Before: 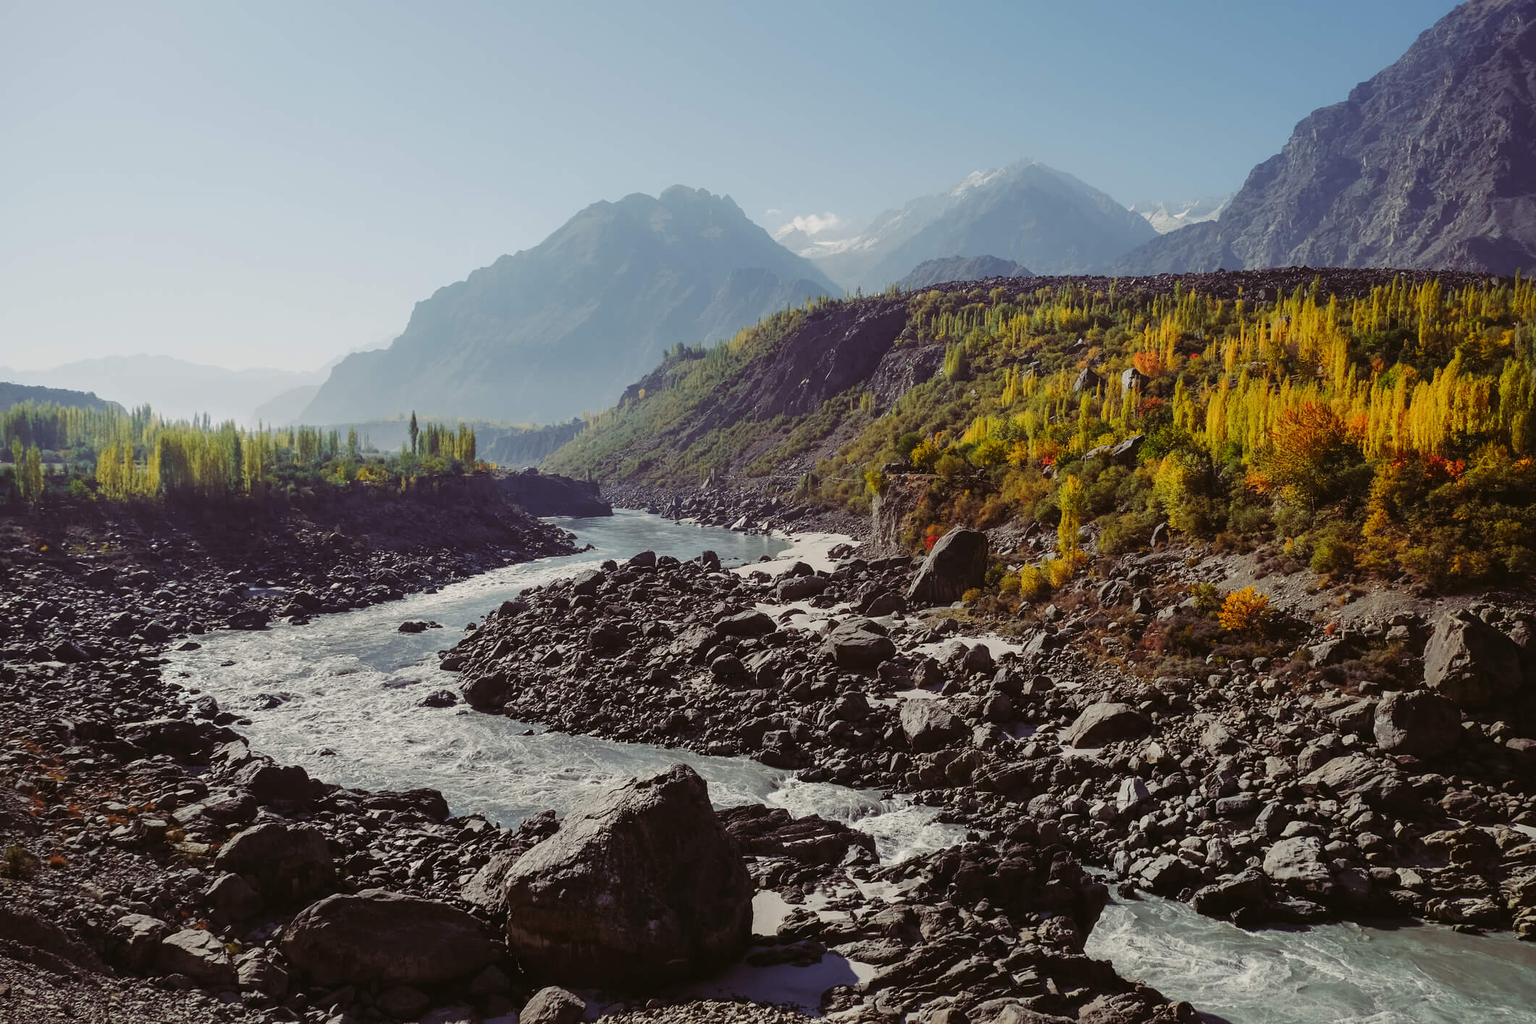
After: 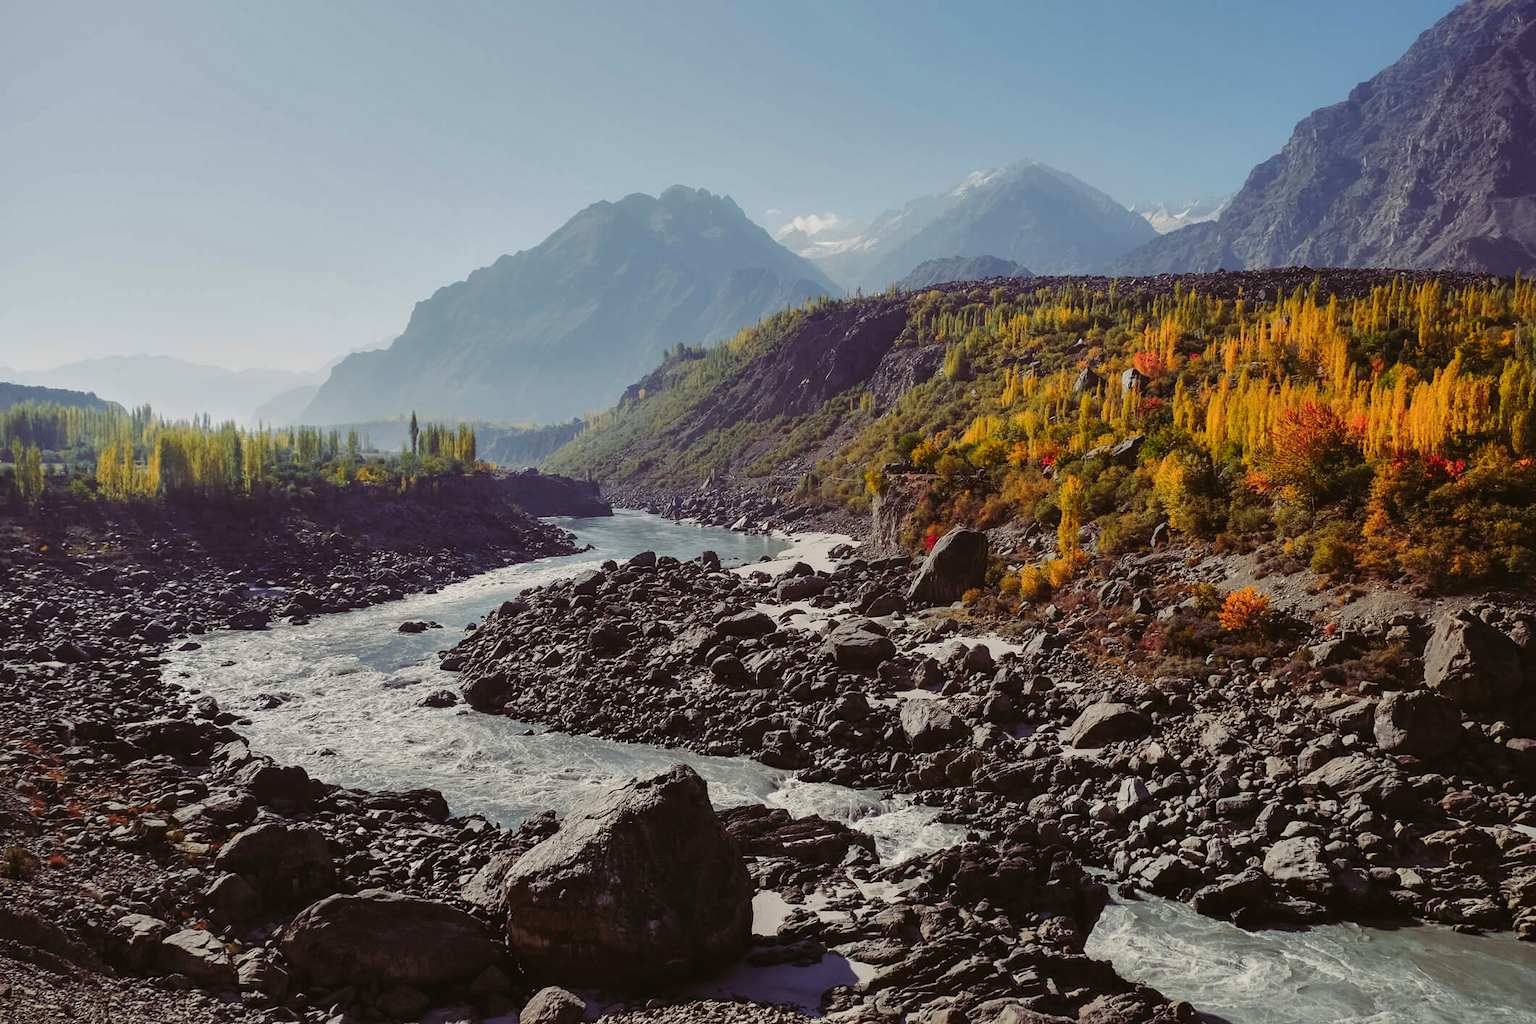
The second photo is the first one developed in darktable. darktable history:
color zones: curves: ch1 [(0.309, 0.524) (0.41, 0.329) (0.508, 0.509)]; ch2 [(0.25, 0.457) (0.75, 0.5)]
shadows and highlights: shadows 22.7, highlights -48.71, soften with gaussian
